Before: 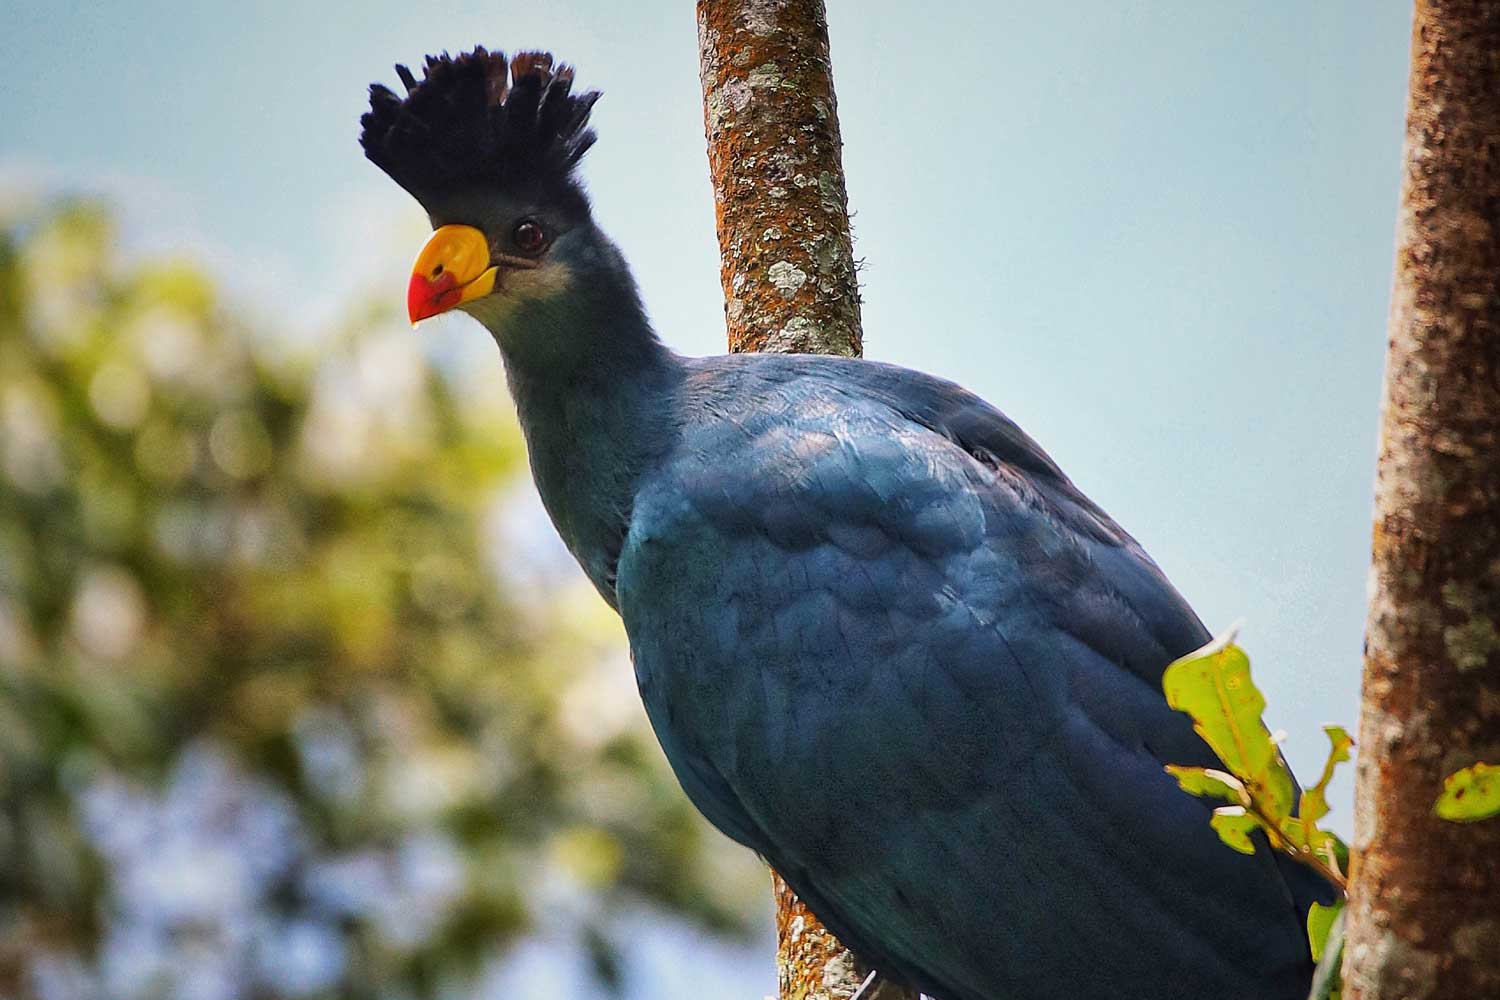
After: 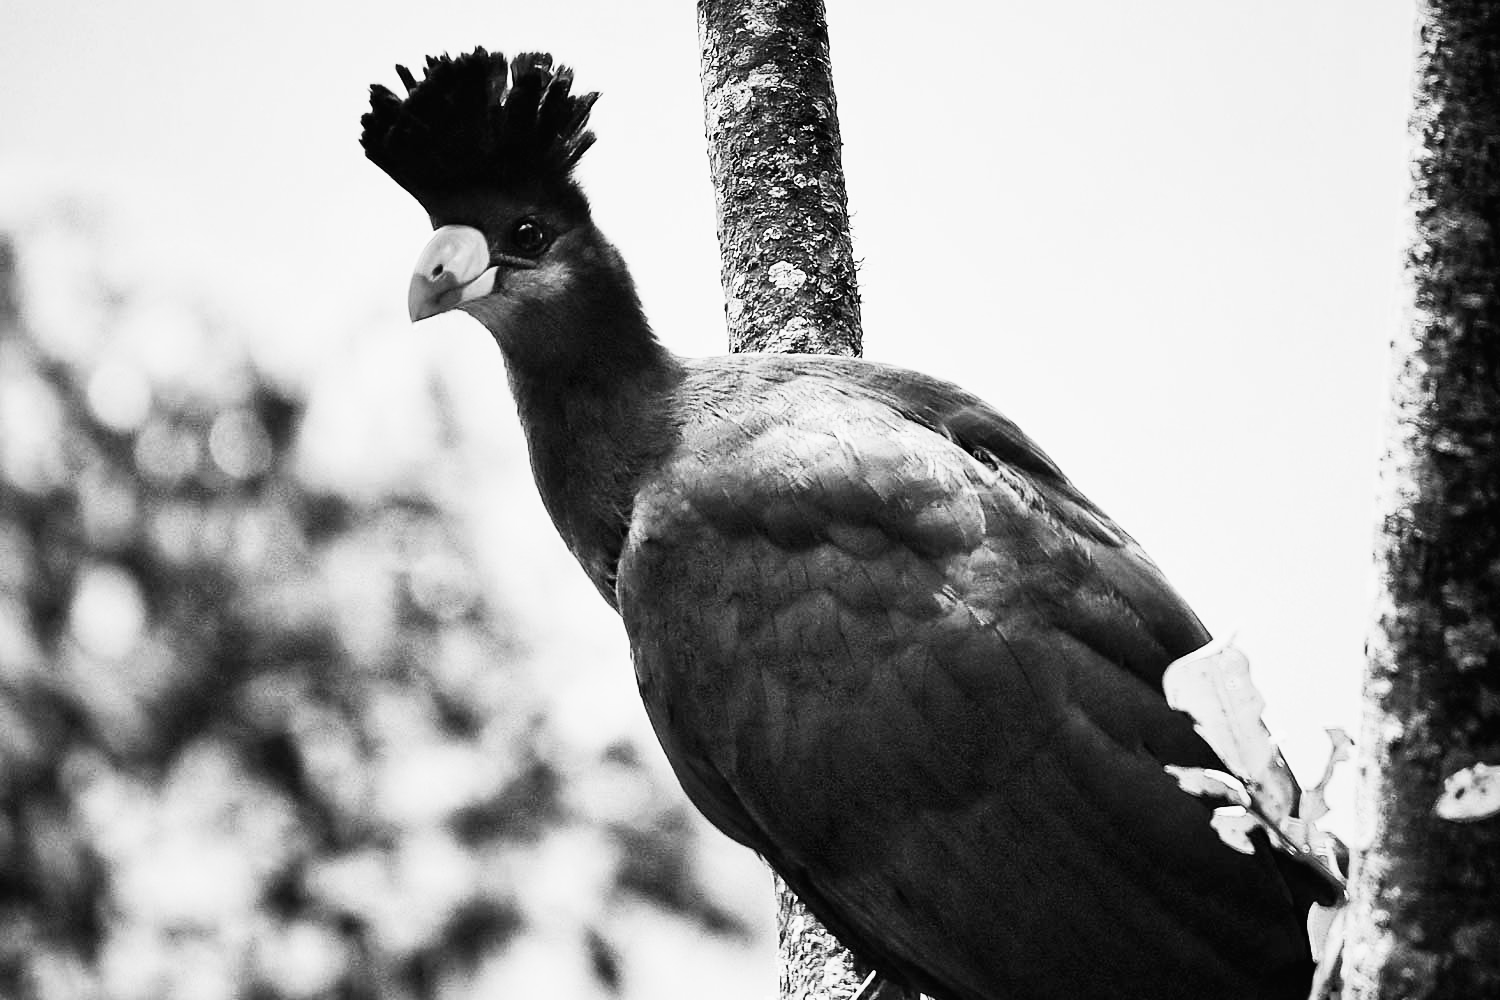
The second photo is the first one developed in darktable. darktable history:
contrast brightness saturation: contrast 0.53, brightness 0.47, saturation -1
filmic rgb: black relative exposure -5 EV, hardness 2.88, contrast 1.1, highlights saturation mix -20%
